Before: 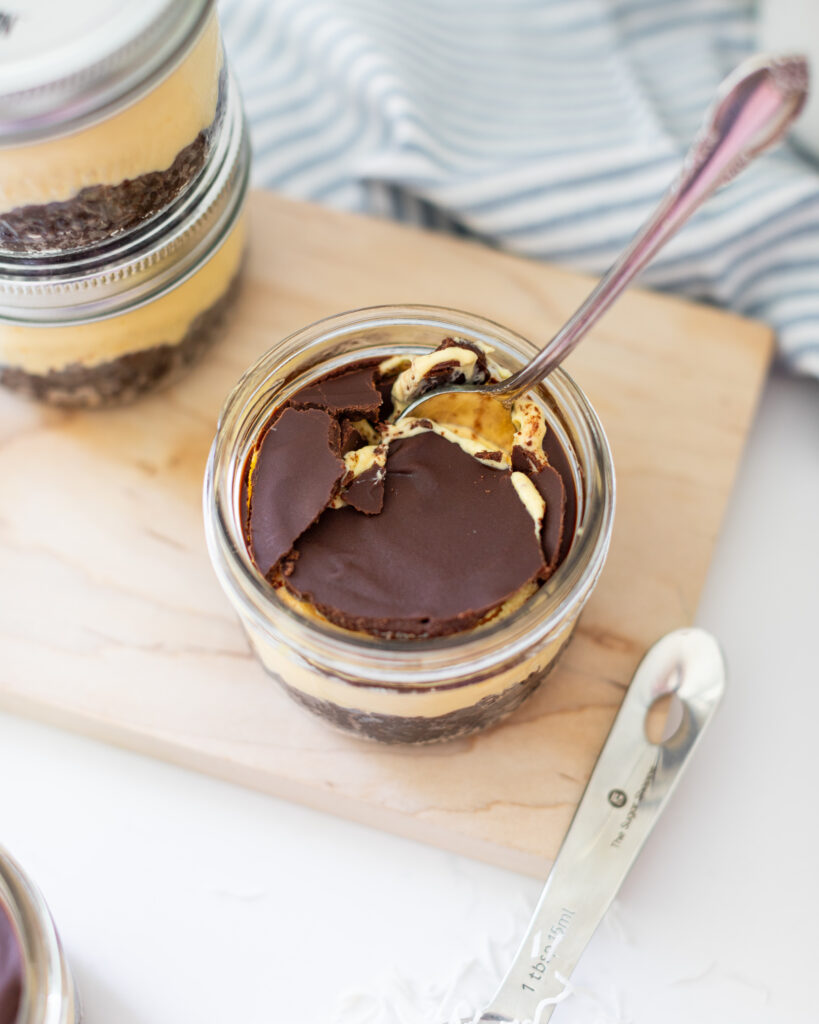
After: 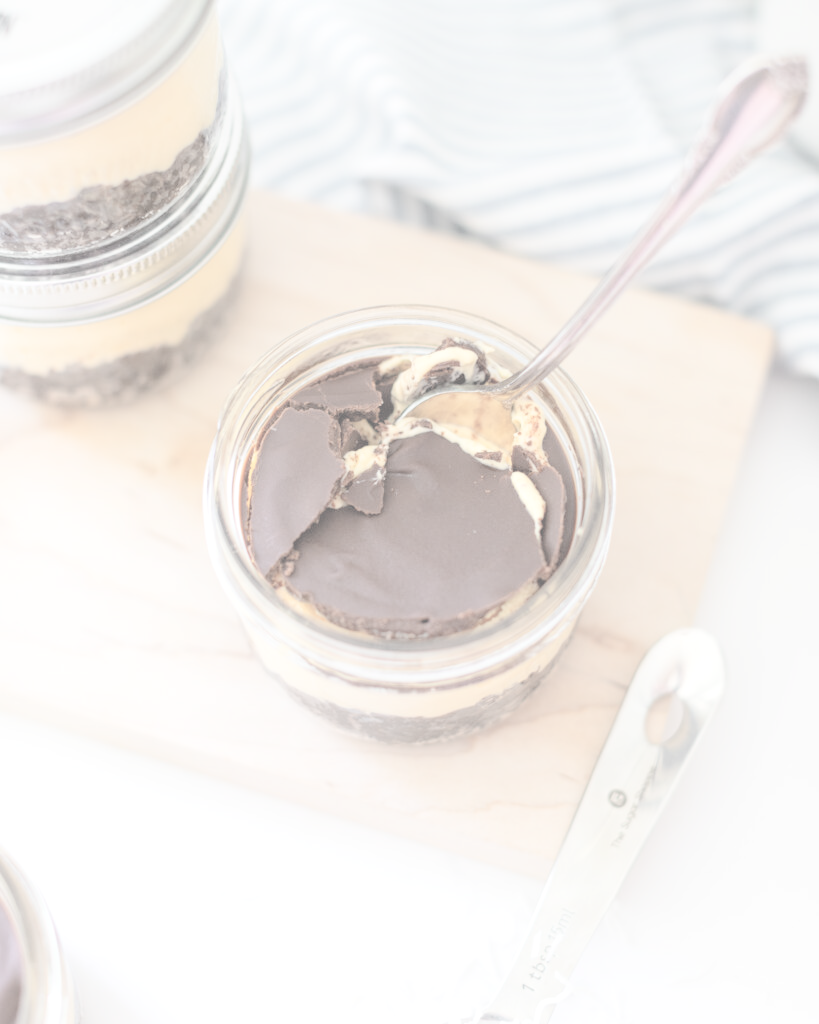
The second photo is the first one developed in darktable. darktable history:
exposure: black level correction 0, exposure 0.947 EV, compensate exposure bias true, compensate highlight preservation false
shadows and highlights: shadows -31.7, highlights 29.81, highlights color adjustment 89.52%
contrast brightness saturation: contrast -0.307, brightness 0.733, saturation -0.77
